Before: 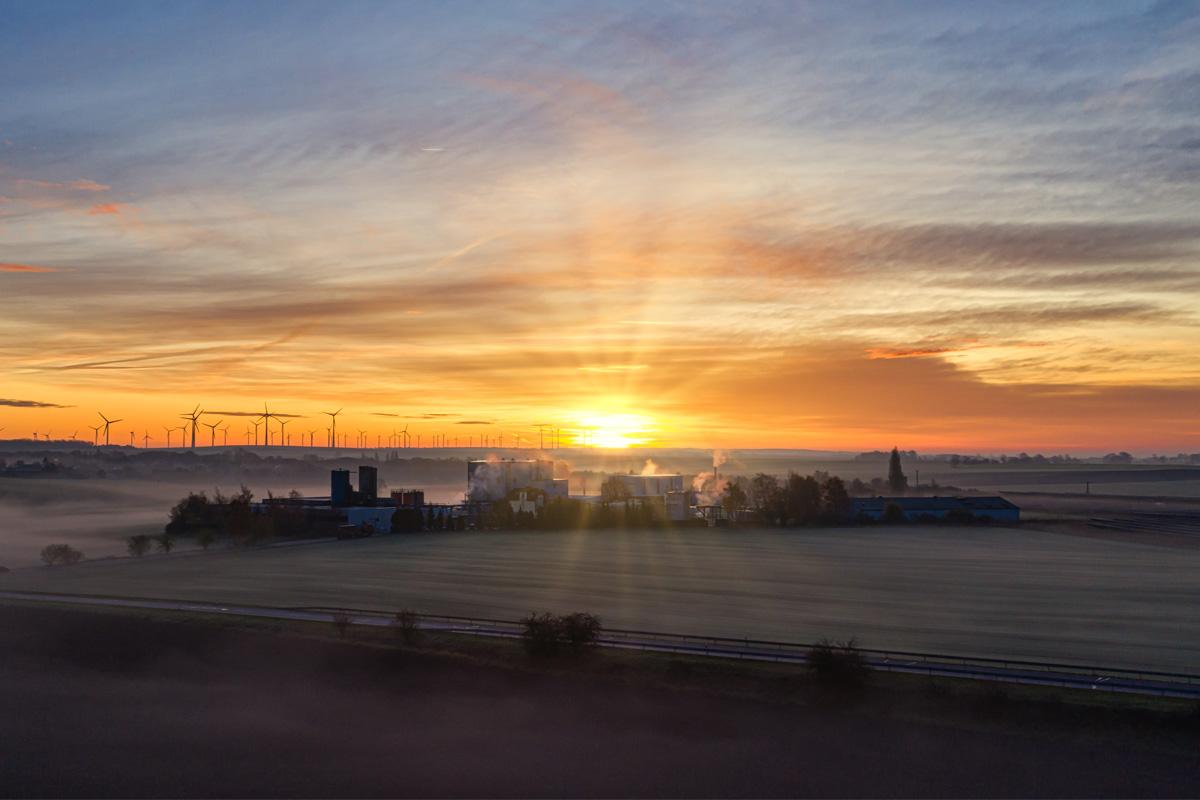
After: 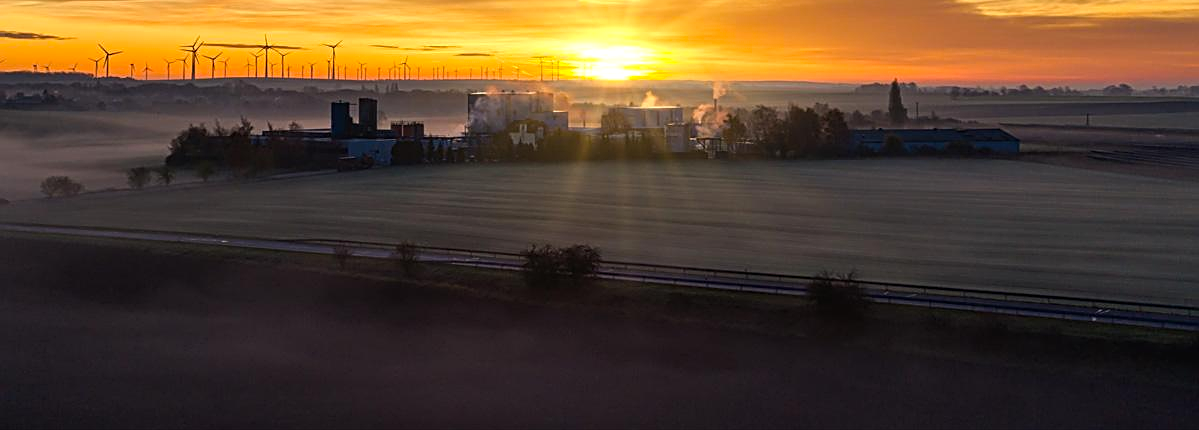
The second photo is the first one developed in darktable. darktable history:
sharpen: on, module defaults
crop and rotate: top 46.237%
contrast brightness saturation: saturation -0.1
color balance: contrast 6.48%, output saturation 113.3%
